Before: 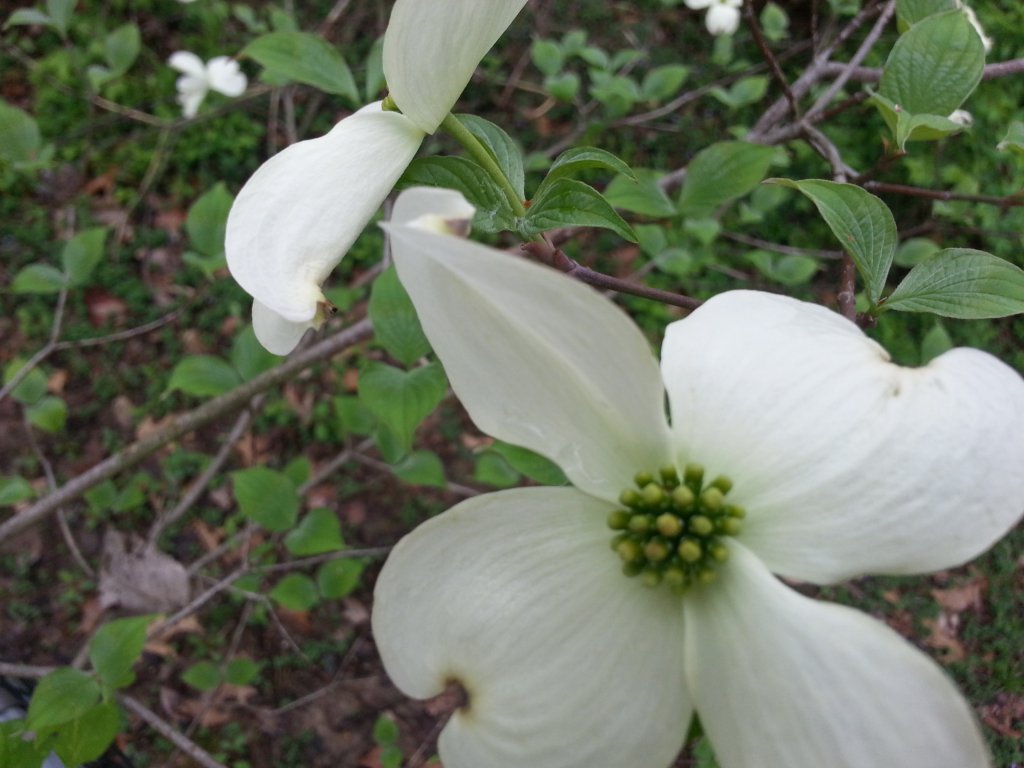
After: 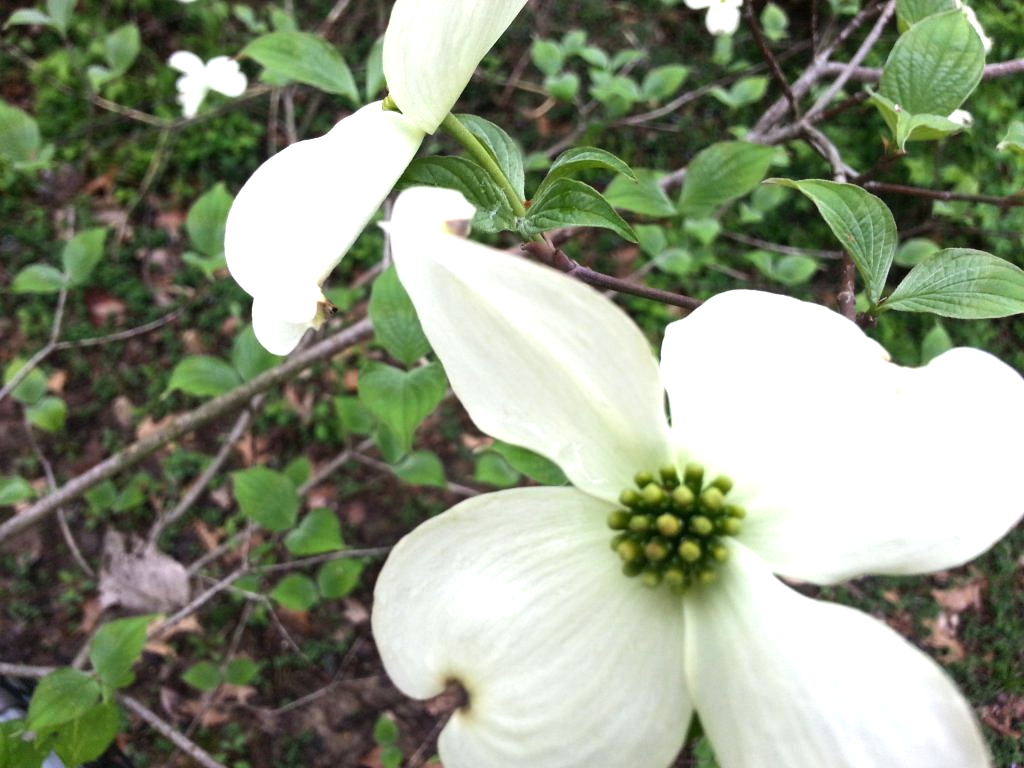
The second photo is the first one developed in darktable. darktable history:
exposure: black level correction 0, exposure 0.6 EV, compensate exposure bias true, compensate highlight preservation false
tone equalizer: -8 EV -0.75 EV, -7 EV -0.7 EV, -6 EV -0.6 EV, -5 EV -0.4 EV, -3 EV 0.4 EV, -2 EV 0.6 EV, -1 EV 0.7 EV, +0 EV 0.75 EV, edges refinement/feathering 500, mask exposure compensation -1.57 EV, preserve details no
